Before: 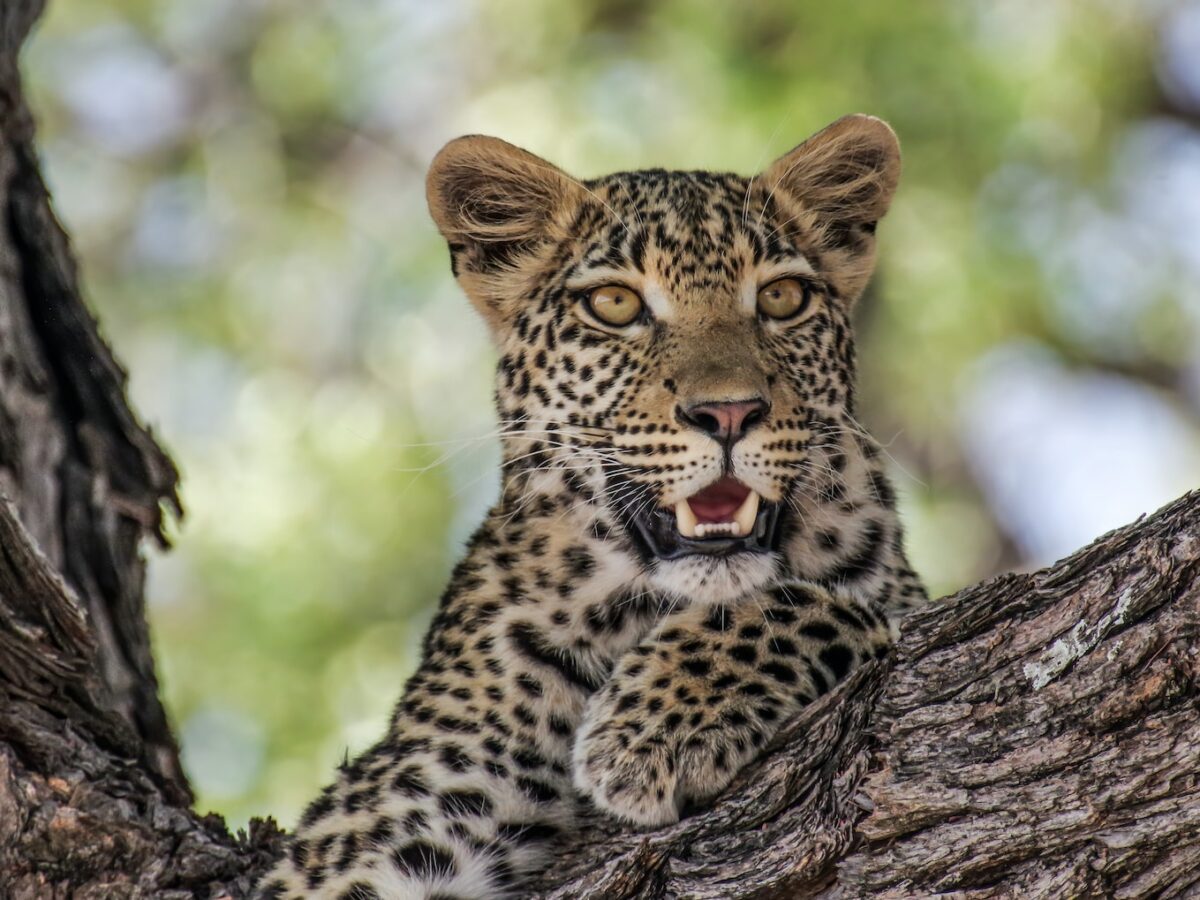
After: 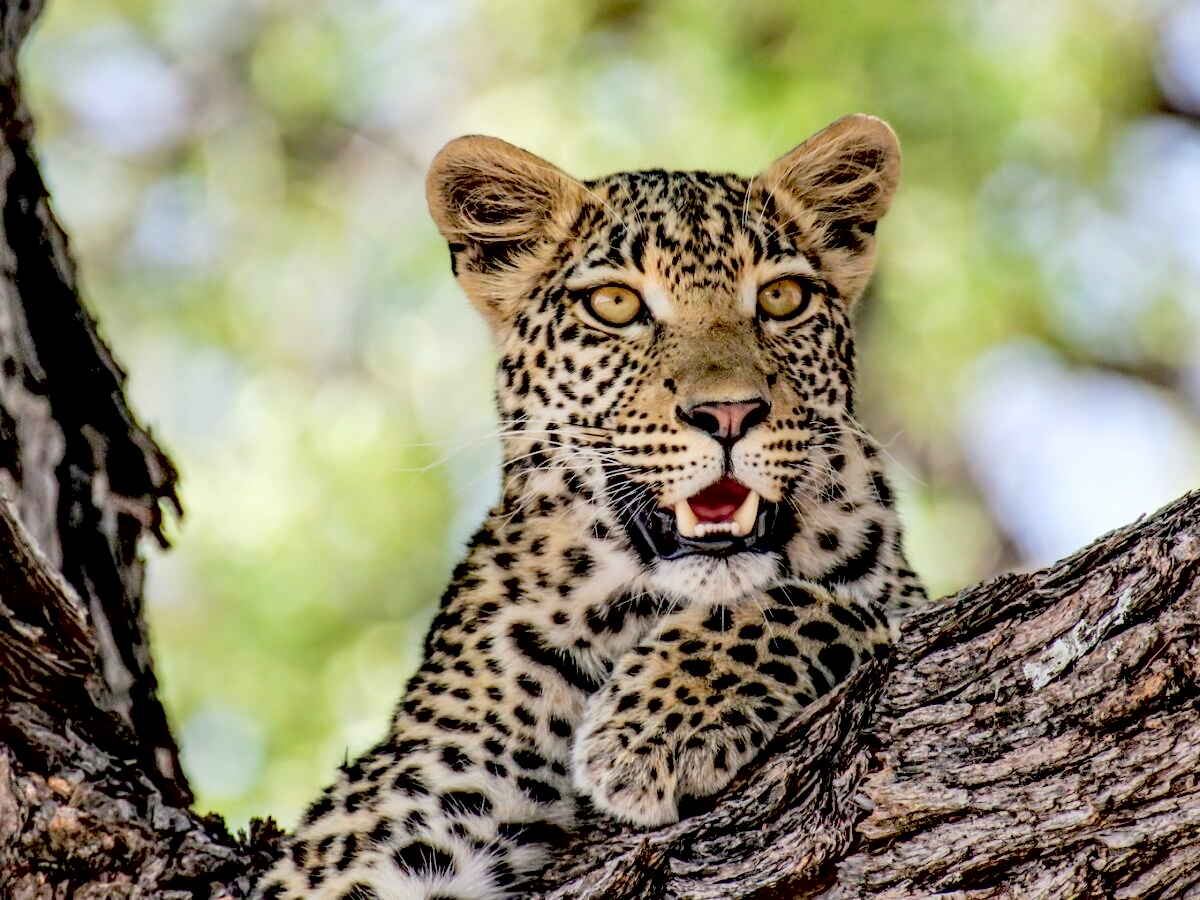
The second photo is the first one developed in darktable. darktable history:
exposure: black level correction 0.029, exposure -0.073 EV, compensate highlight preservation false
local contrast: highlights 100%, shadows 100%, detail 120%, midtone range 0.2
contrast brightness saturation: contrast 0.1, brightness 0.3, saturation 0.14
